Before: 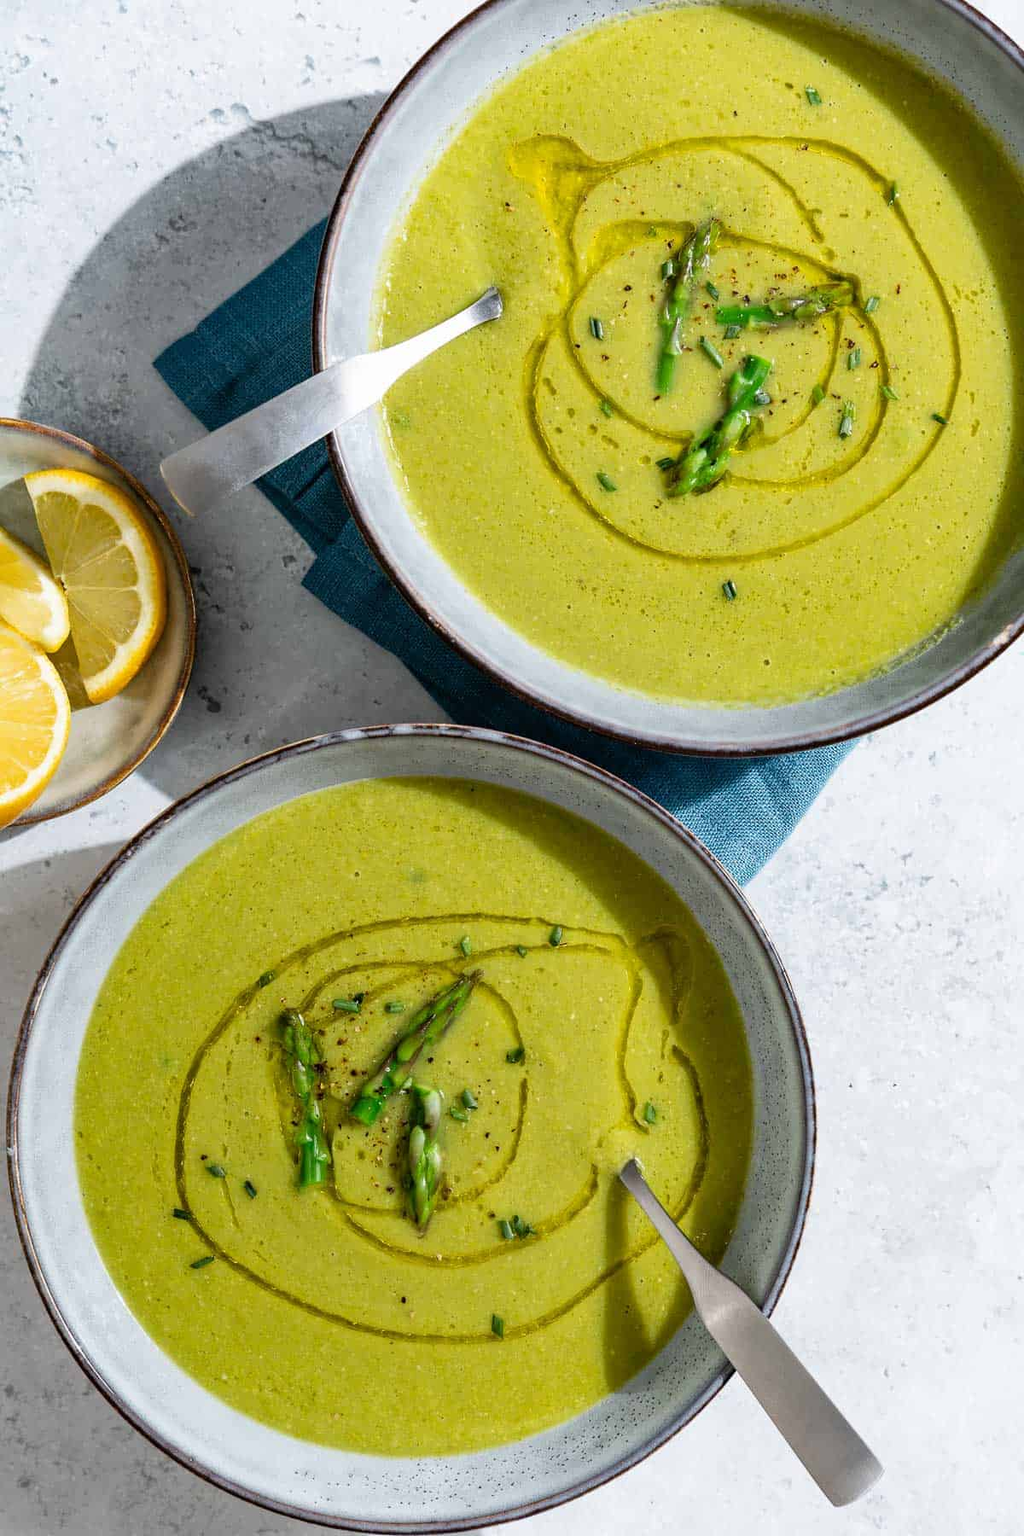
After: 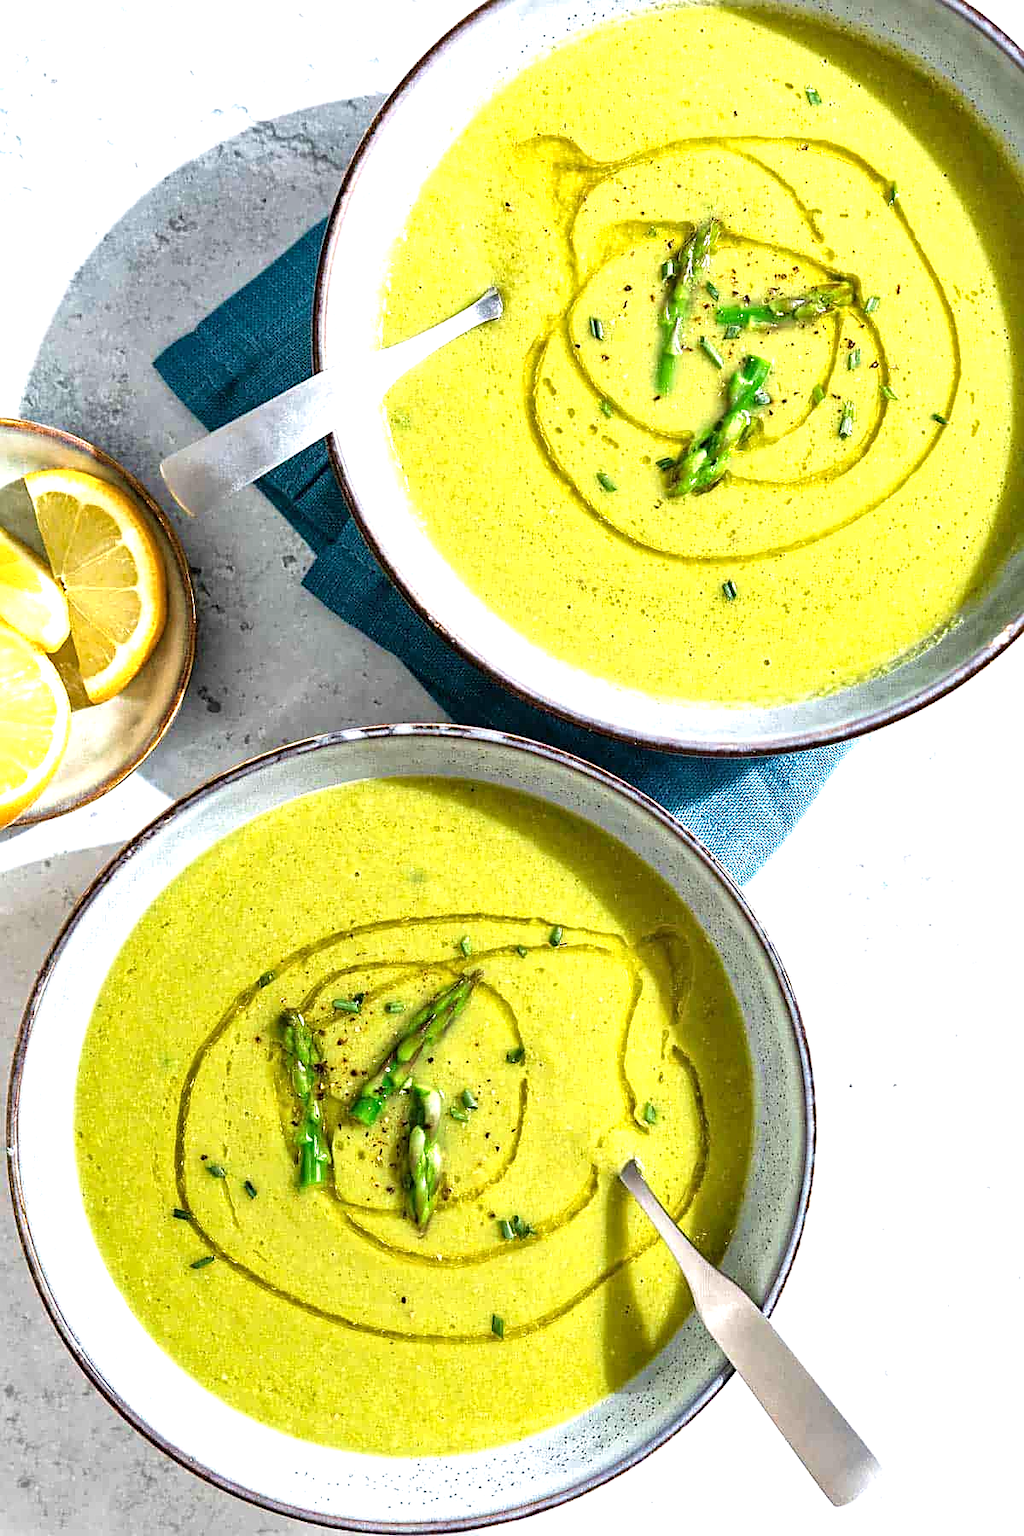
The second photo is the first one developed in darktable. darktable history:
exposure: exposure 1 EV, compensate highlight preservation false
velvia: on, module defaults
local contrast: mode bilateral grid, contrast 19, coarseness 49, detail 119%, midtone range 0.2
sharpen: on, module defaults
